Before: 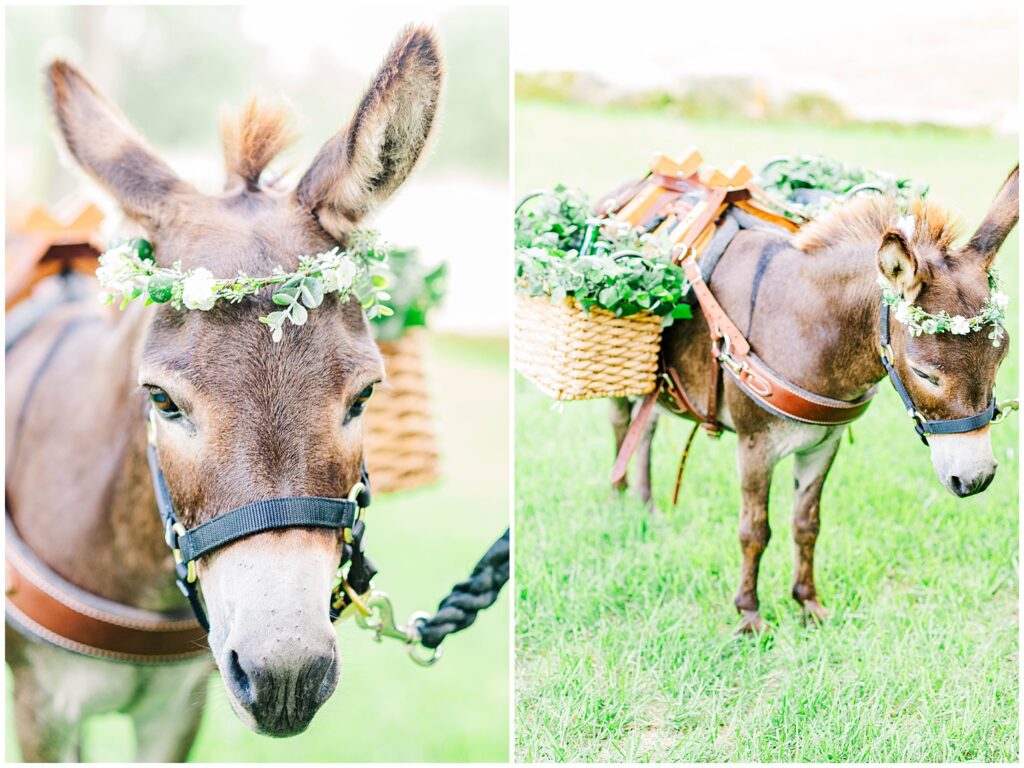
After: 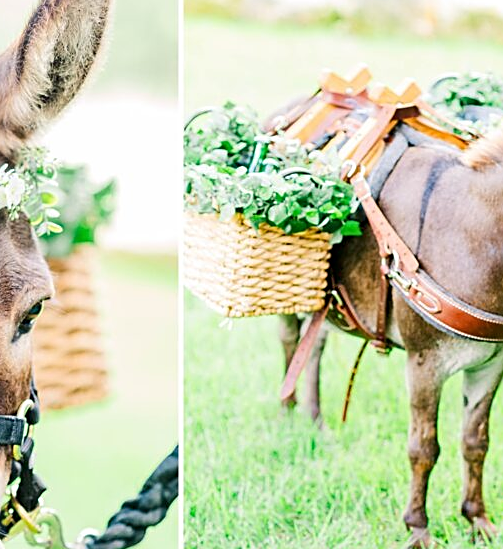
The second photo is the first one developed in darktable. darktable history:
crop: left 32.412%, top 10.933%, right 18.373%, bottom 17.574%
sharpen: on, module defaults
exposure: black level correction 0.001, exposure 0.015 EV, compensate exposure bias true, compensate highlight preservation false
